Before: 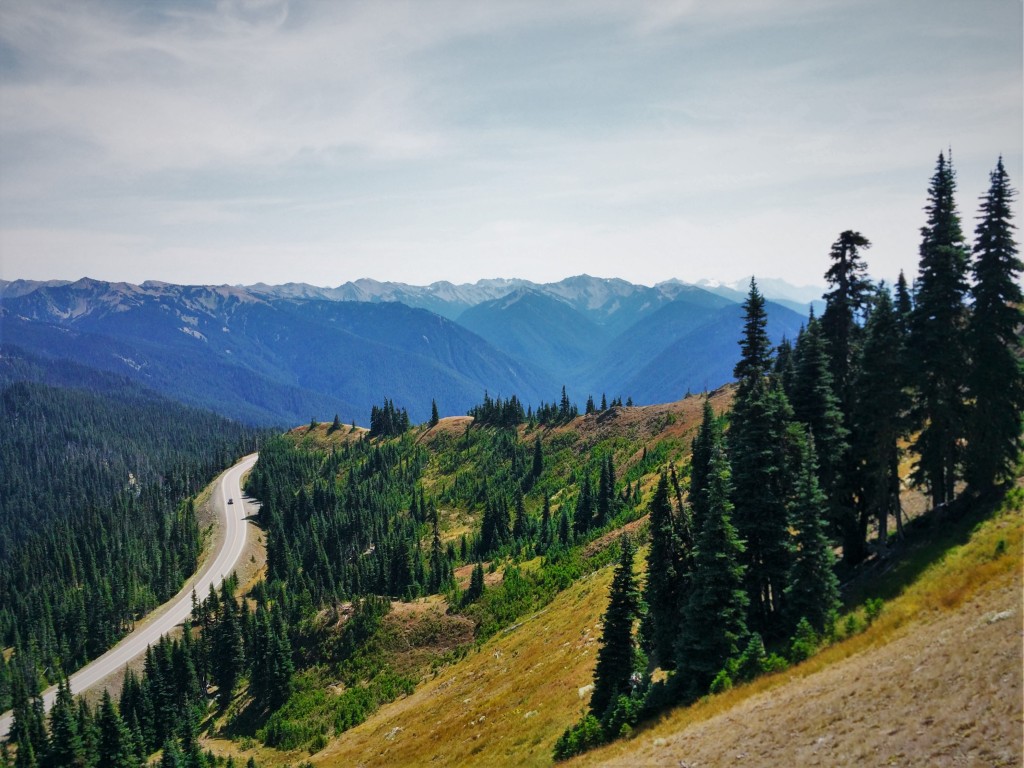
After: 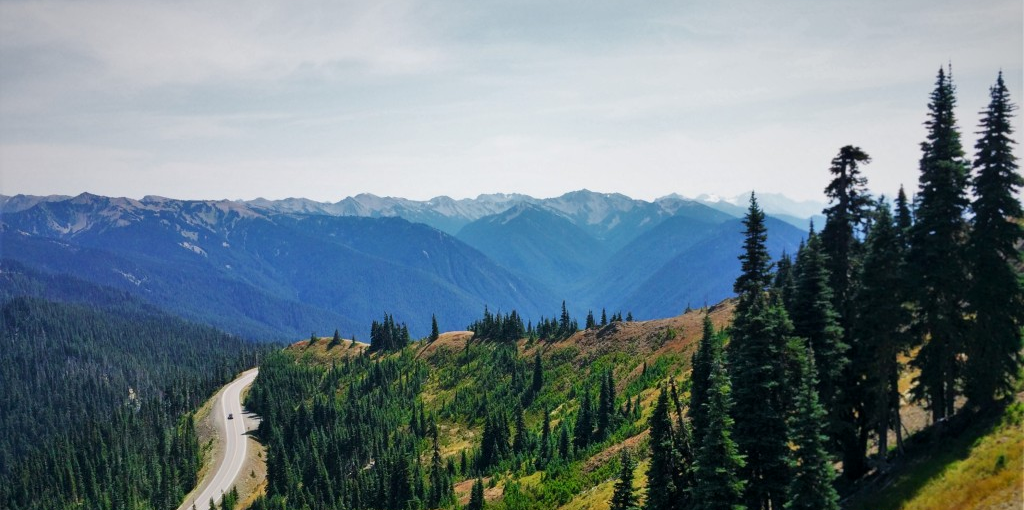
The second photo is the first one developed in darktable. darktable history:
crop: top 11.148%, bottom 22.376%
exposure: black level correction 0.001, compensate highlight preservation false
